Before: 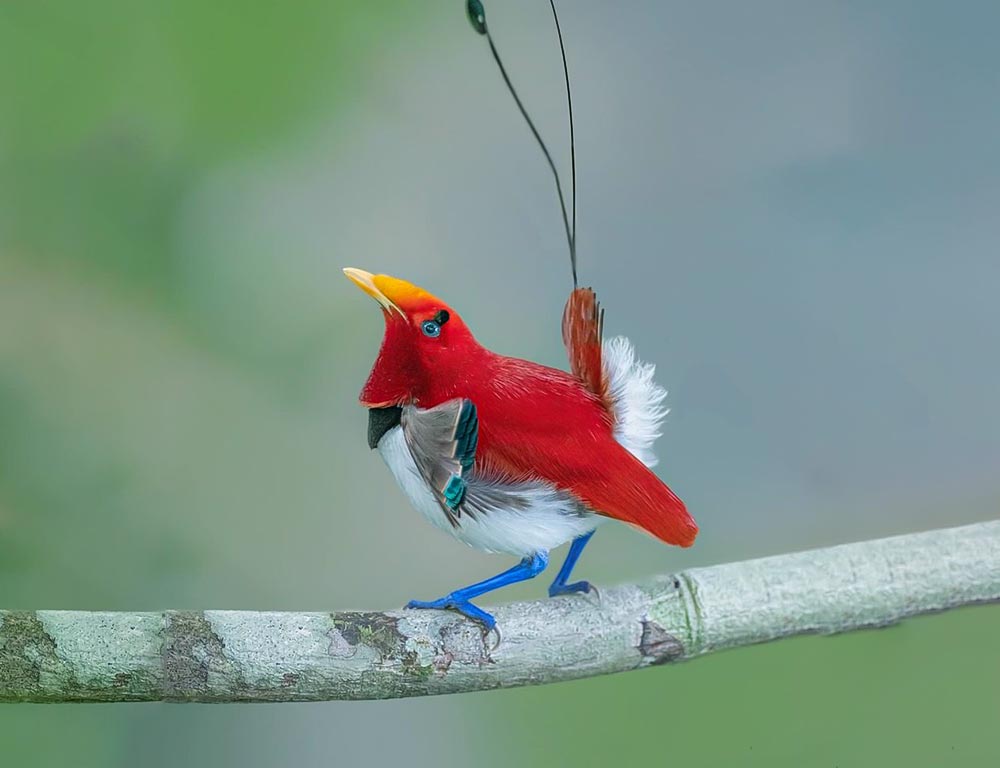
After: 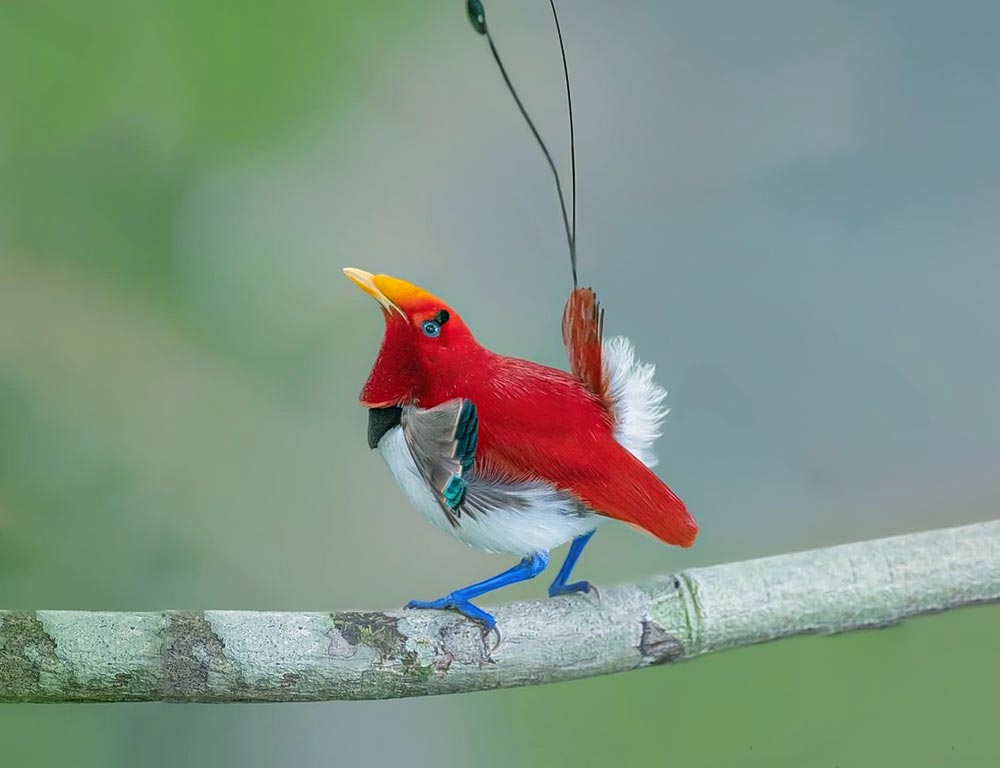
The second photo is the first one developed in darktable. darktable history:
color calibration: x 0.341, y 0.355, temperature 5150.67 K
